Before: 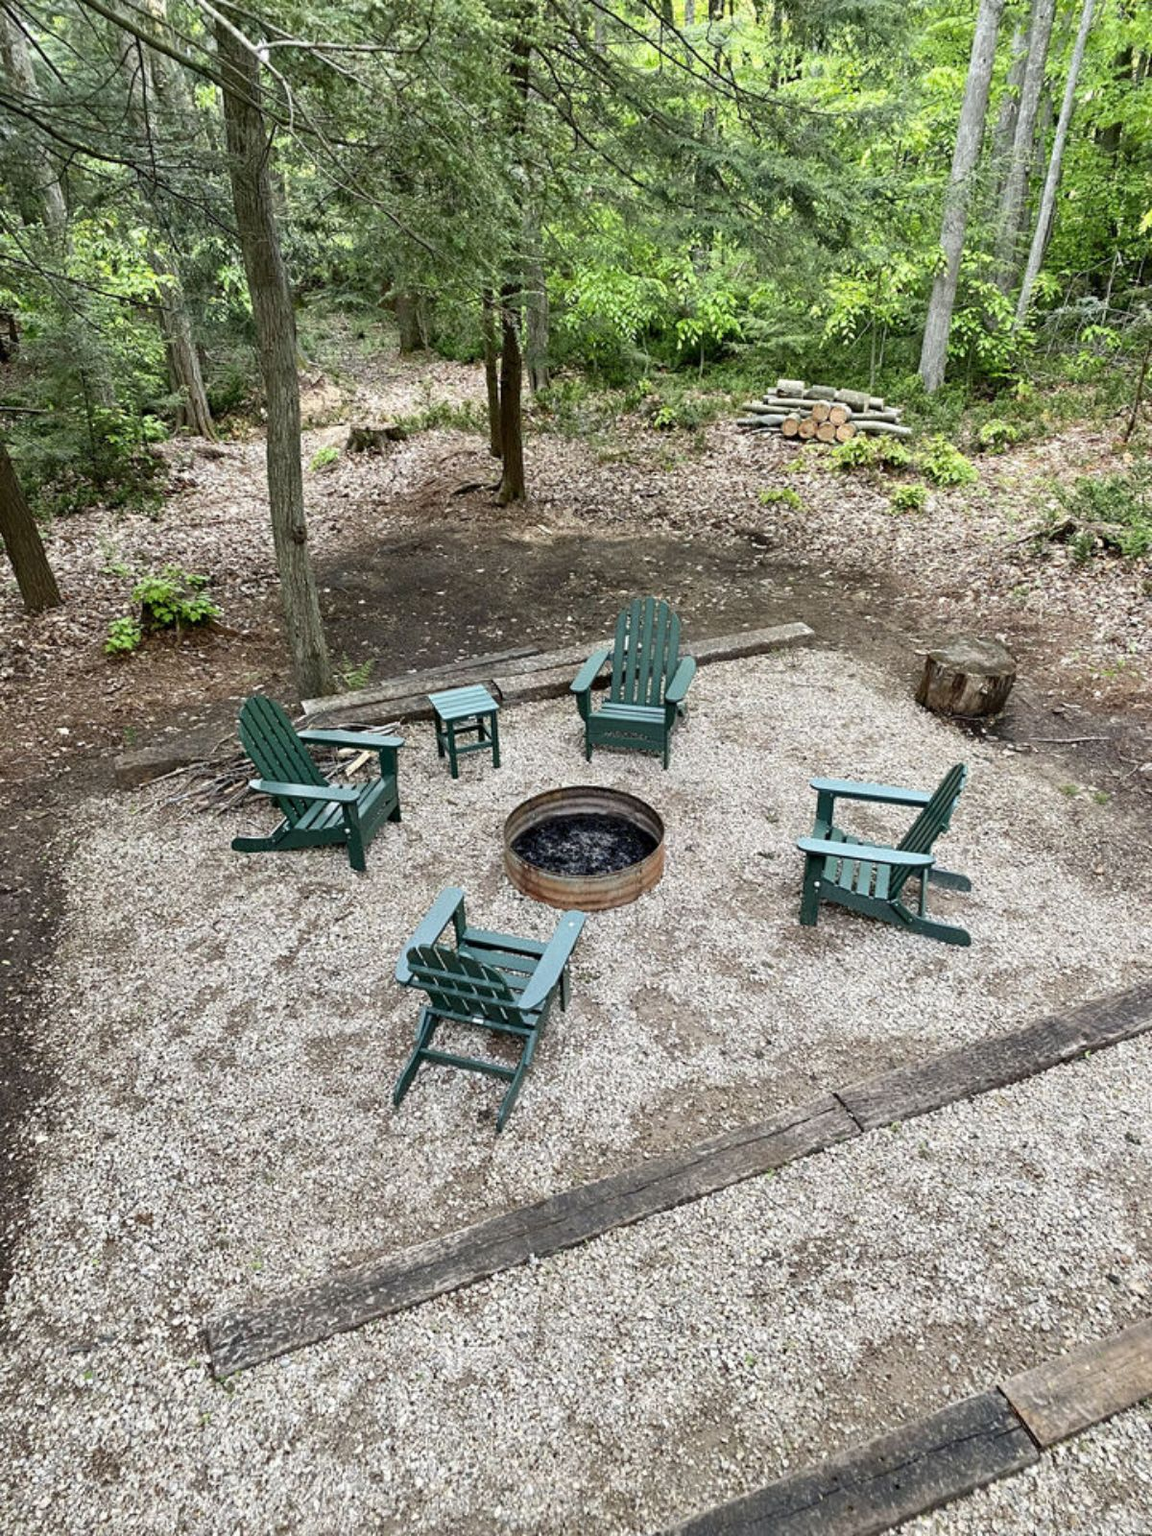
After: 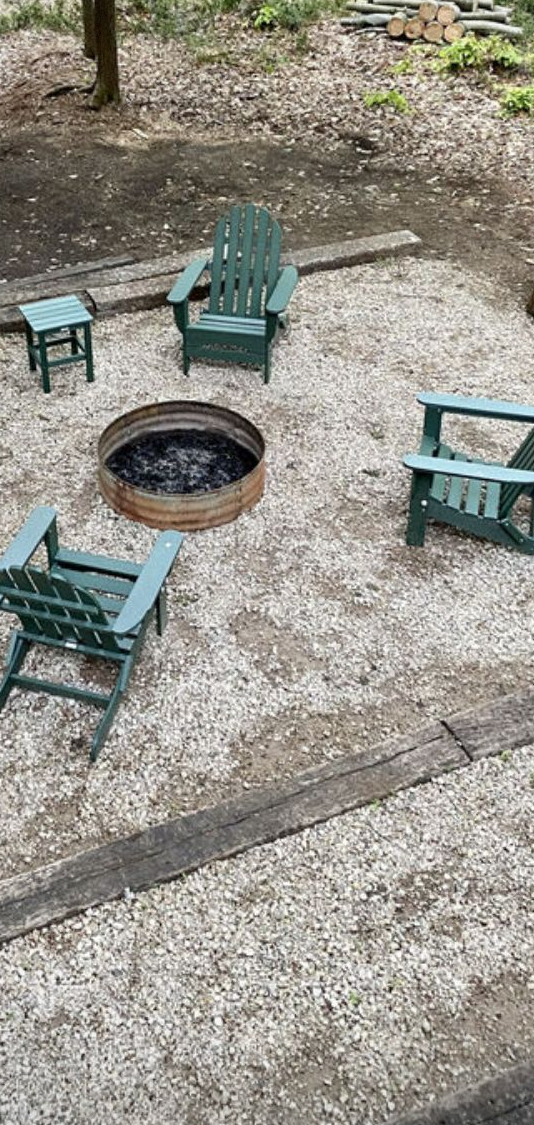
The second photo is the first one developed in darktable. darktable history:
levels: mode automatic, levels [0, 0.618, 1]
crop: left 35.64%, top 26.184%, right 19.799%, bottom 3.446%
vignetting: brightness -0.283, center (0.033, -0.088), dithering 8-bit output
